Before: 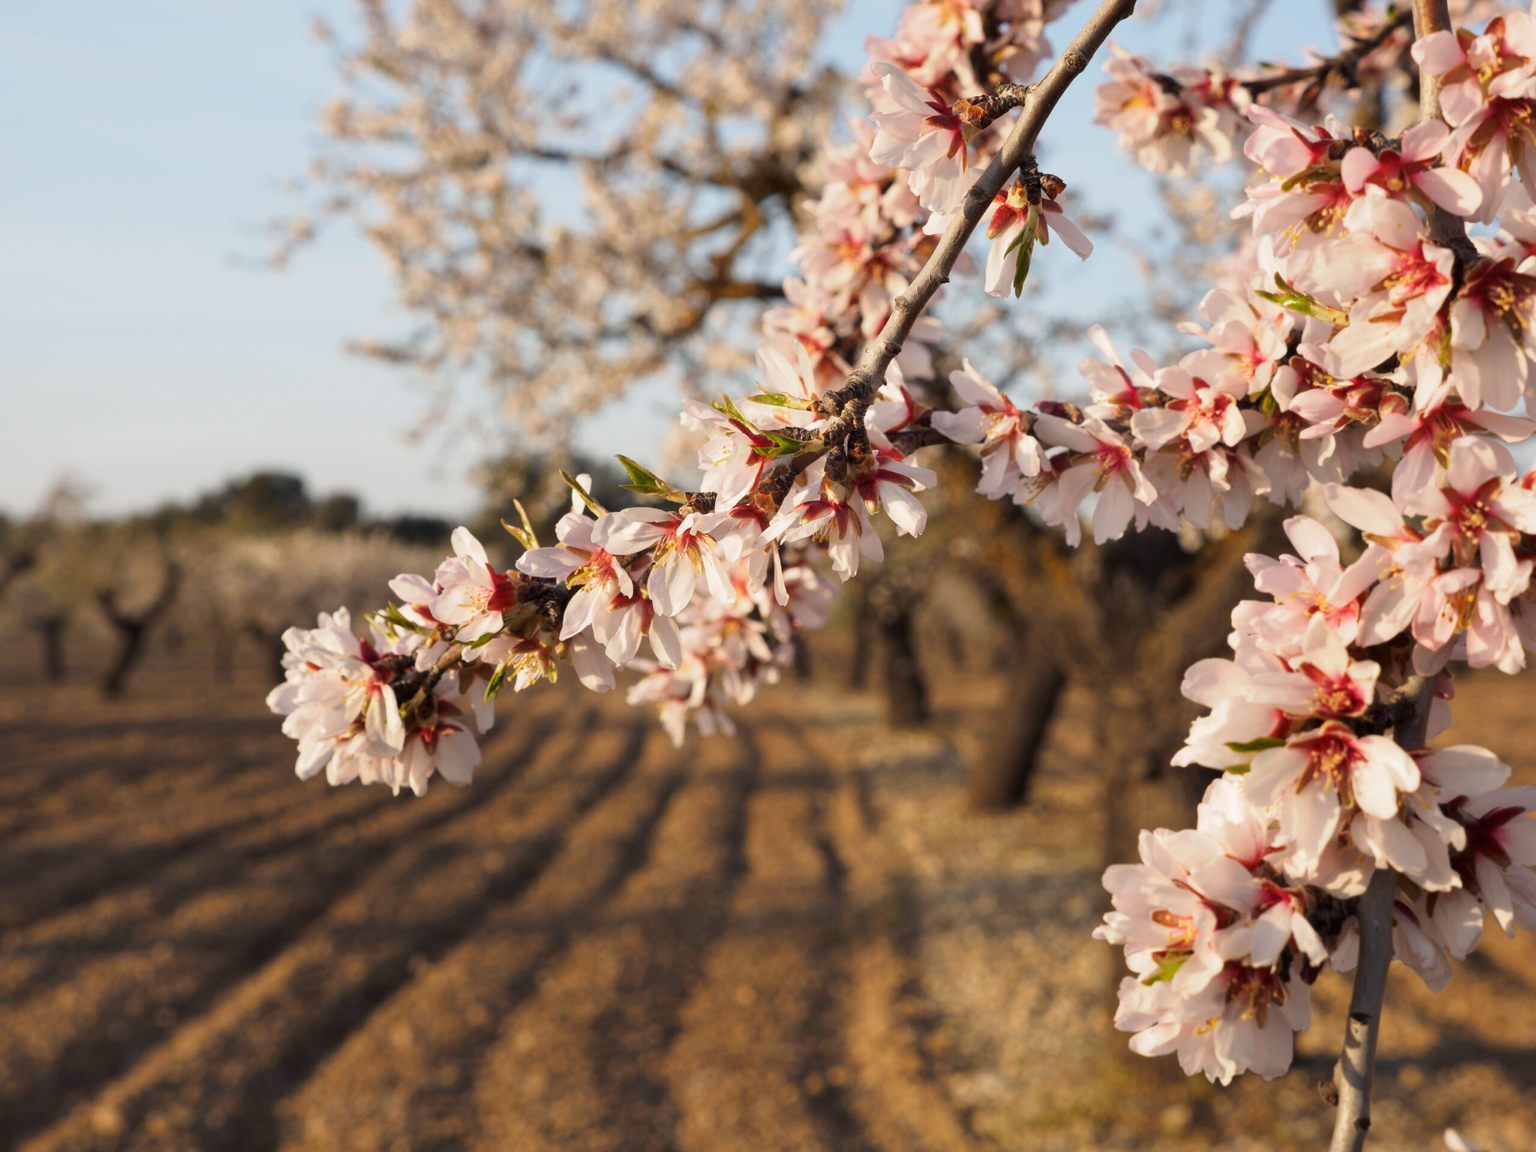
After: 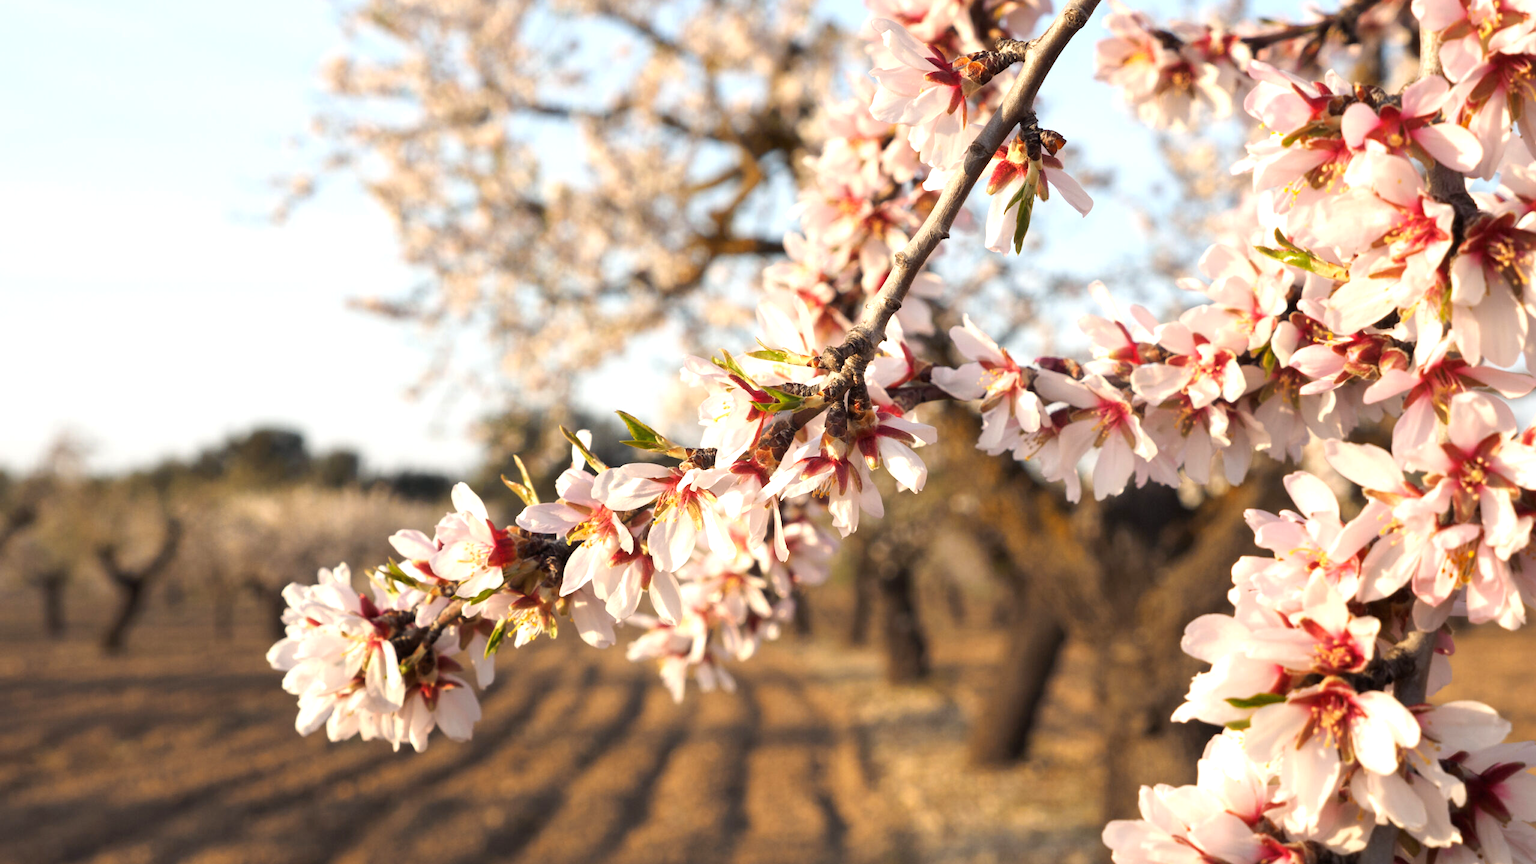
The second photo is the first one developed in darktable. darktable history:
crop: top 3.857%, bottom 21.132%
exposure: exposure 0.648 EV, compensate highlight preservation false
